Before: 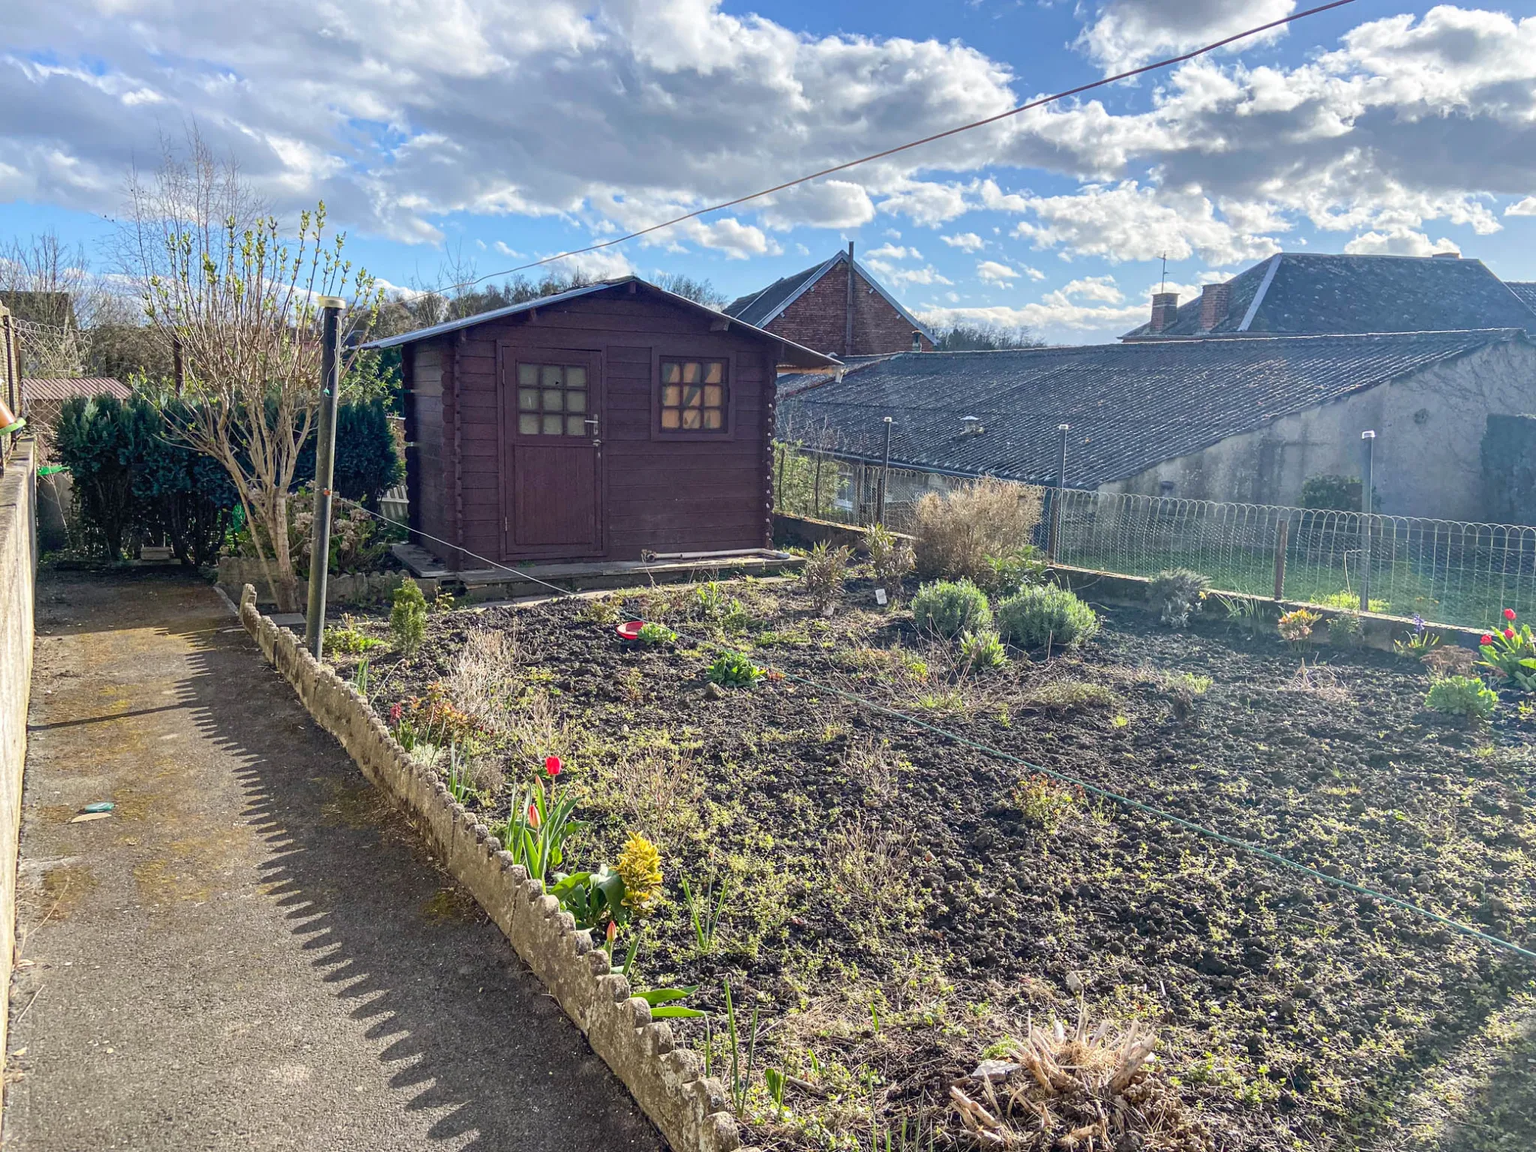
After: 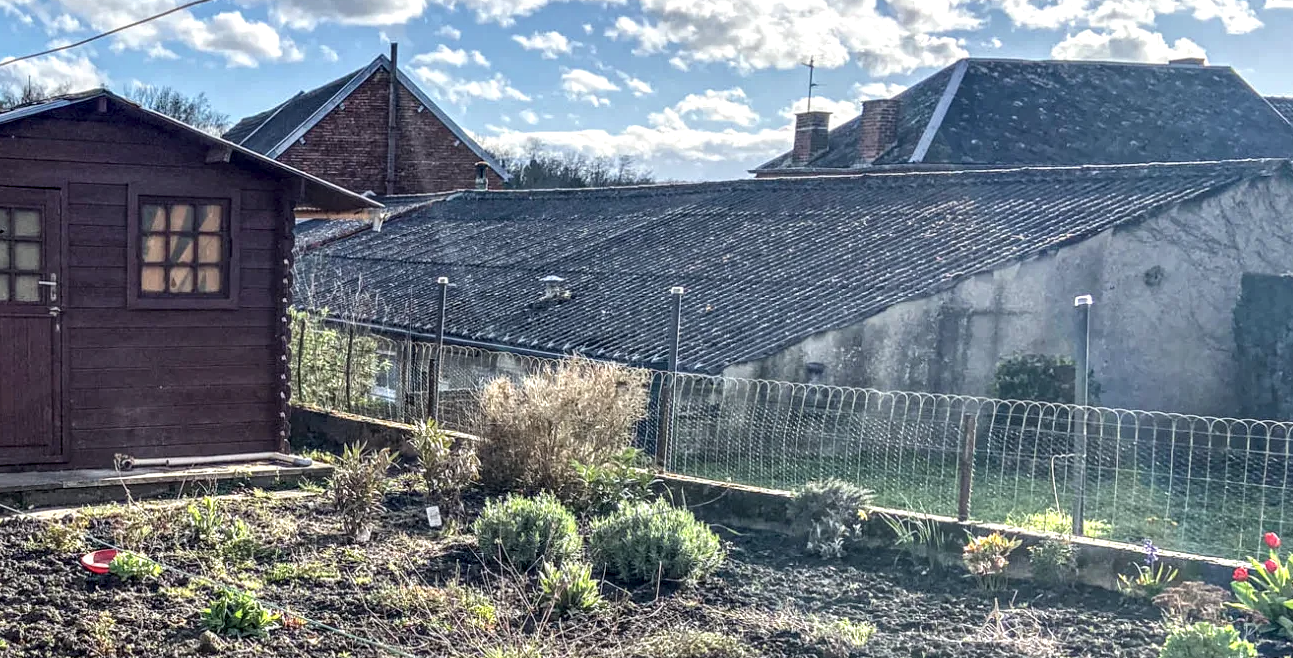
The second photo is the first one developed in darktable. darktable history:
contrast brightness saturation: saturation -0.094
local contrast: highlights 63%, shadows 53%, detail 169%, midtone range 0.512
crop: left 36.228%, top 18.179%, right 0.63%, bottom 38.95%
